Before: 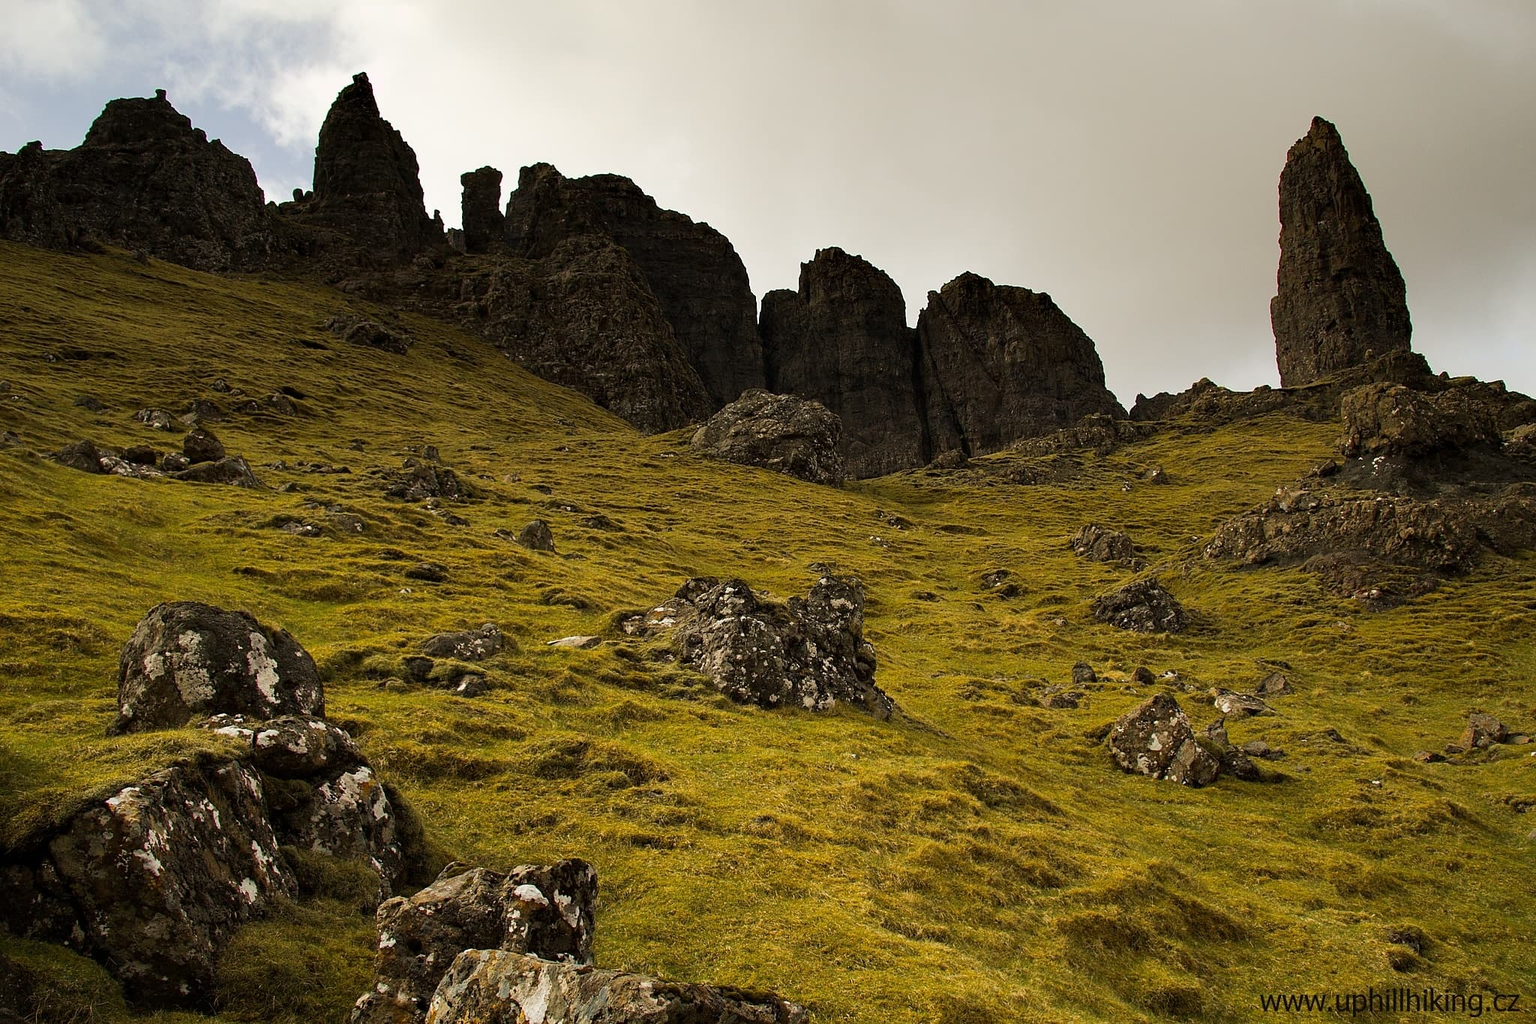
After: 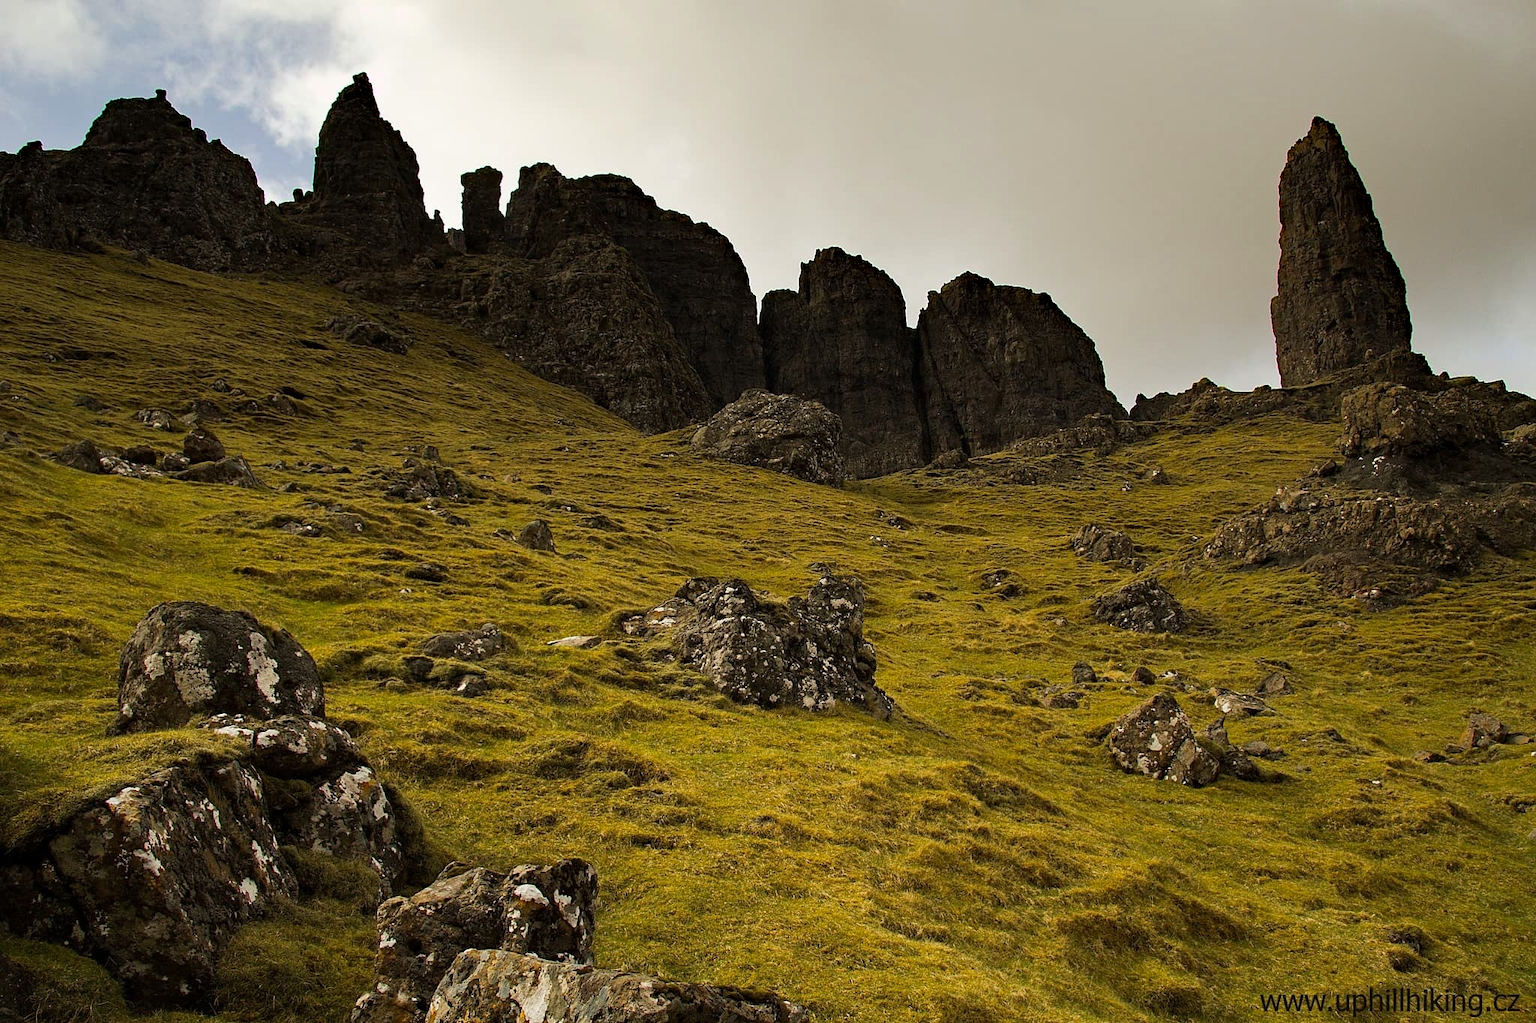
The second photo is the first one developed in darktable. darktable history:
haze removal: strength 0.298, distance 0.253, compatibility mode true, adaptive false
